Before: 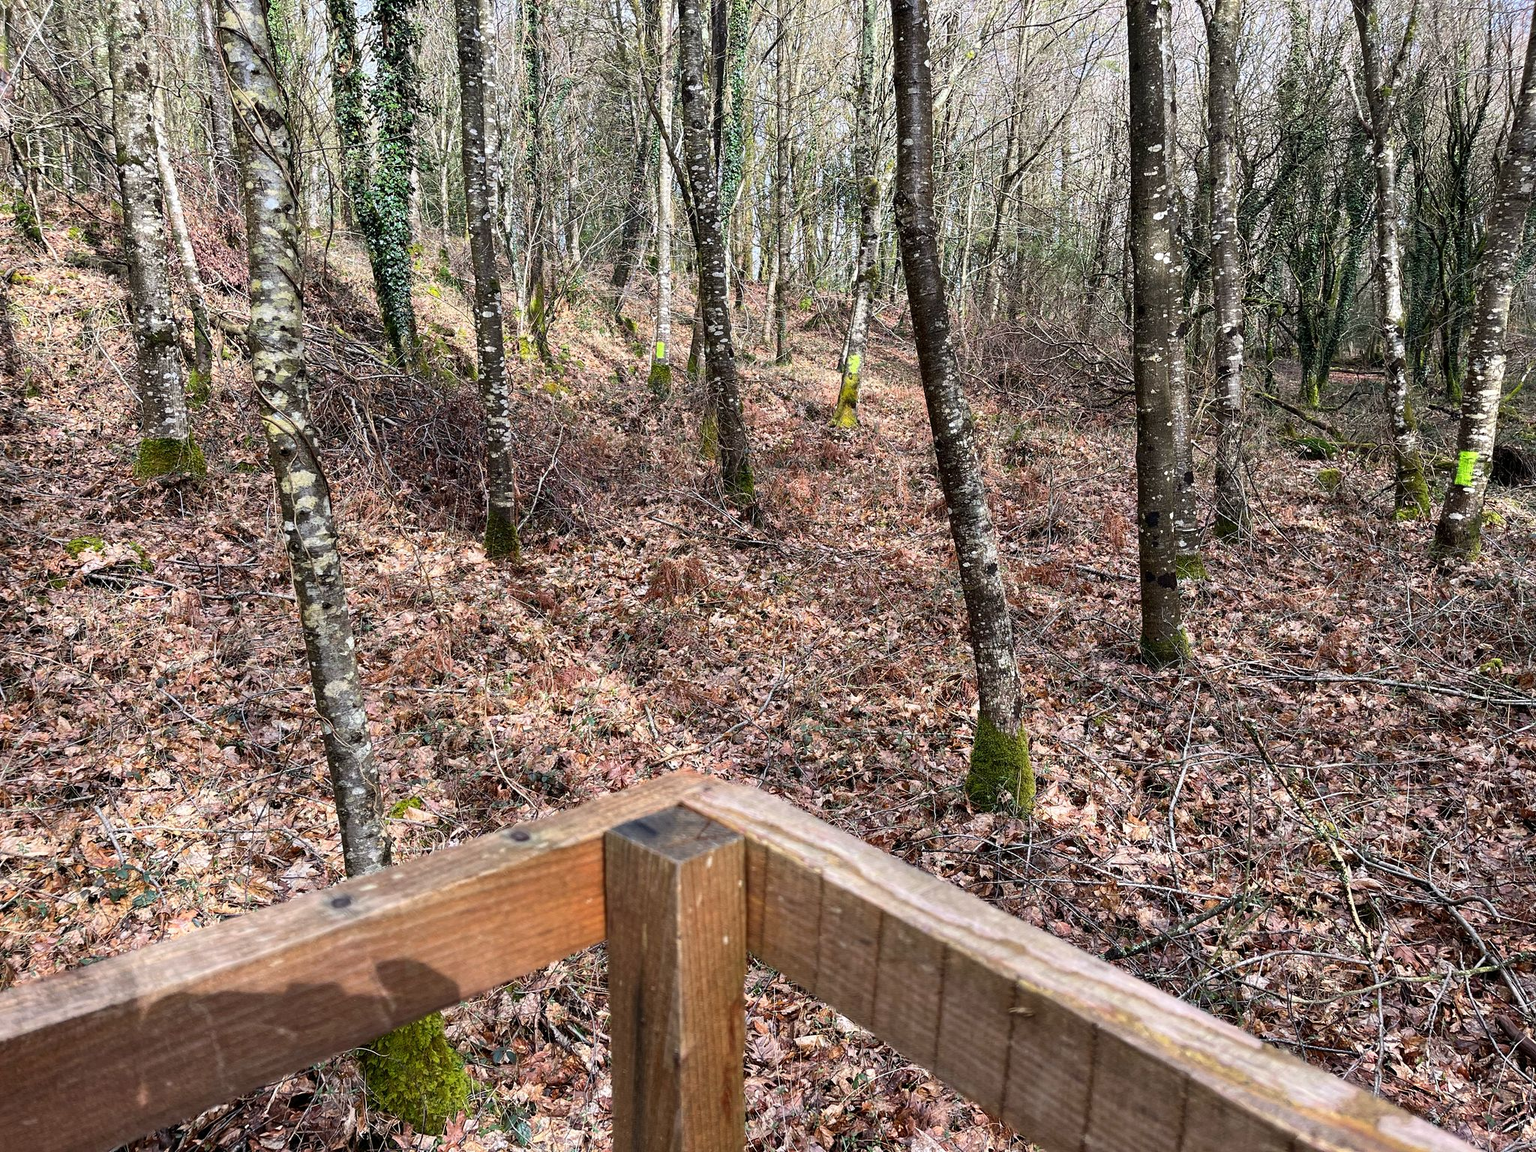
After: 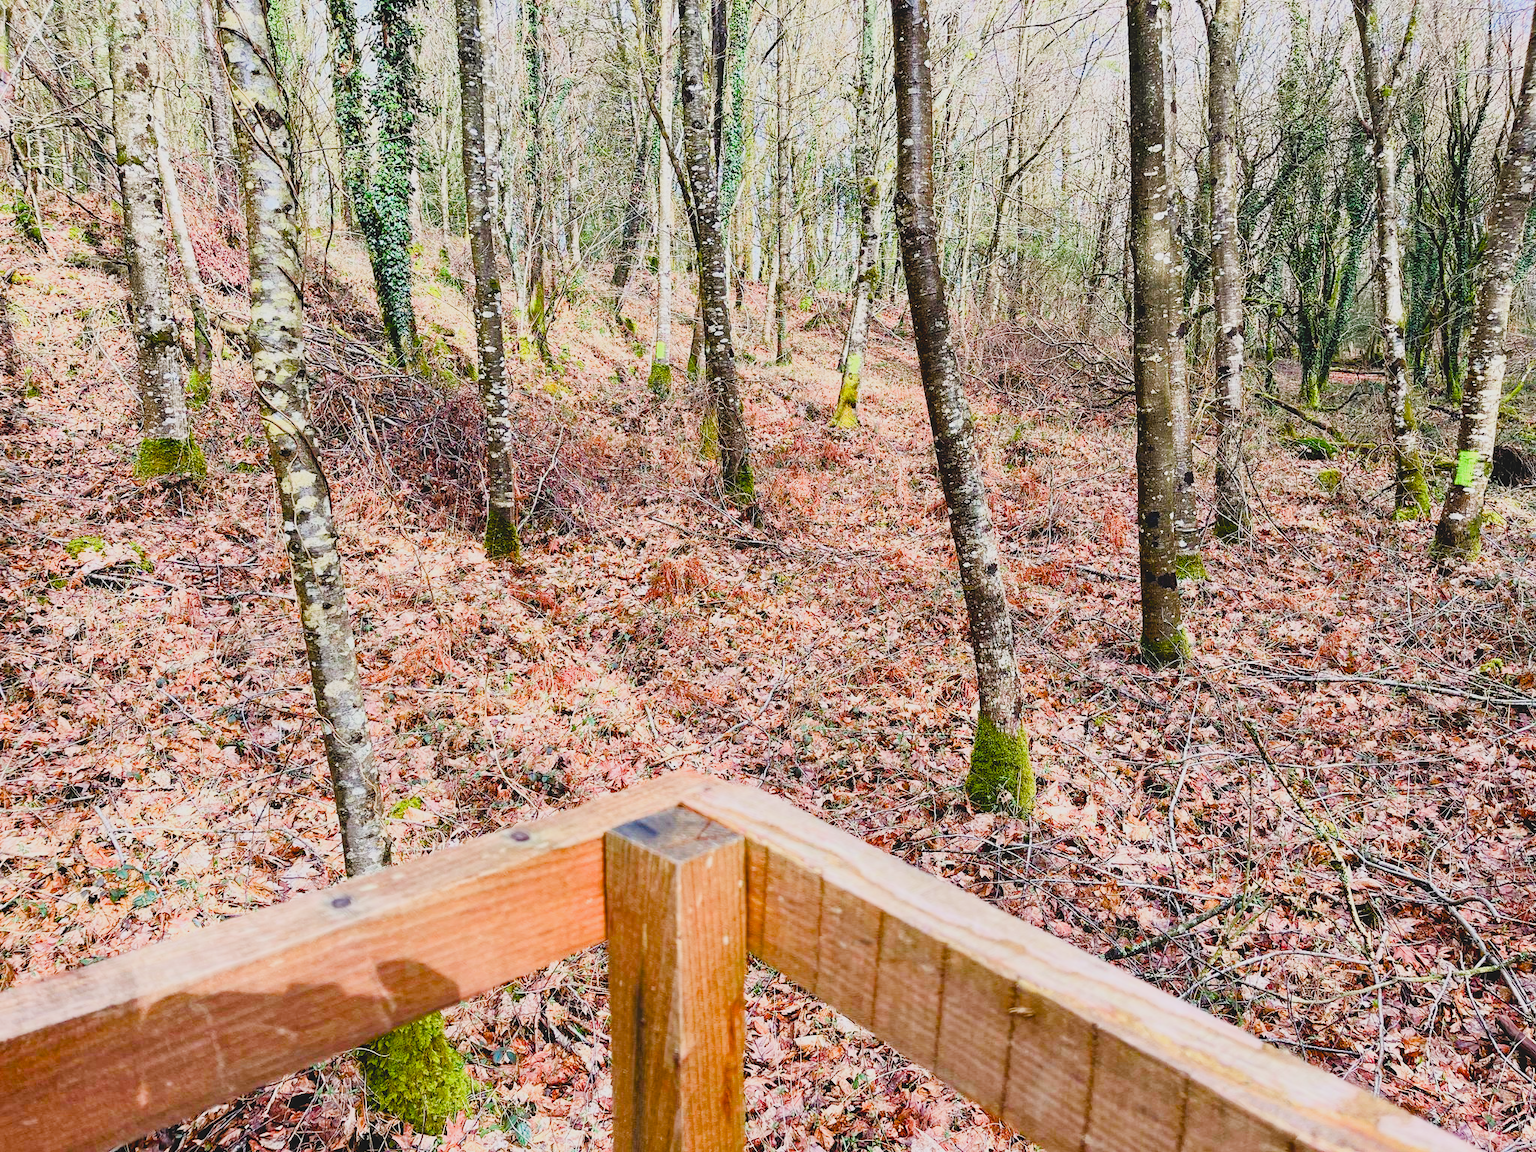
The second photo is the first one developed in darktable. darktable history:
exposure: black level correction 0, exposure 1.286 EV, compensate exposure bias true, compensate highlight preservation false
filmic rgb: black relative exposure -7.65 EV, white relative exposure 4.56 EV, hardness 3.61, contrast 1.258
contrast brightness saturation: contrast -0.173, saturation 0.189
color balance rgb: linear chroma grading › global chroma 14.8%, perceptual saturation grading › global saturation 0.195%, perceptual saturation grading › highlights -29.471%, perceptual saturation grading › mid-tones 29.678%, perceptual saturation grading › shadows 59.559%, global vibrance 20%
